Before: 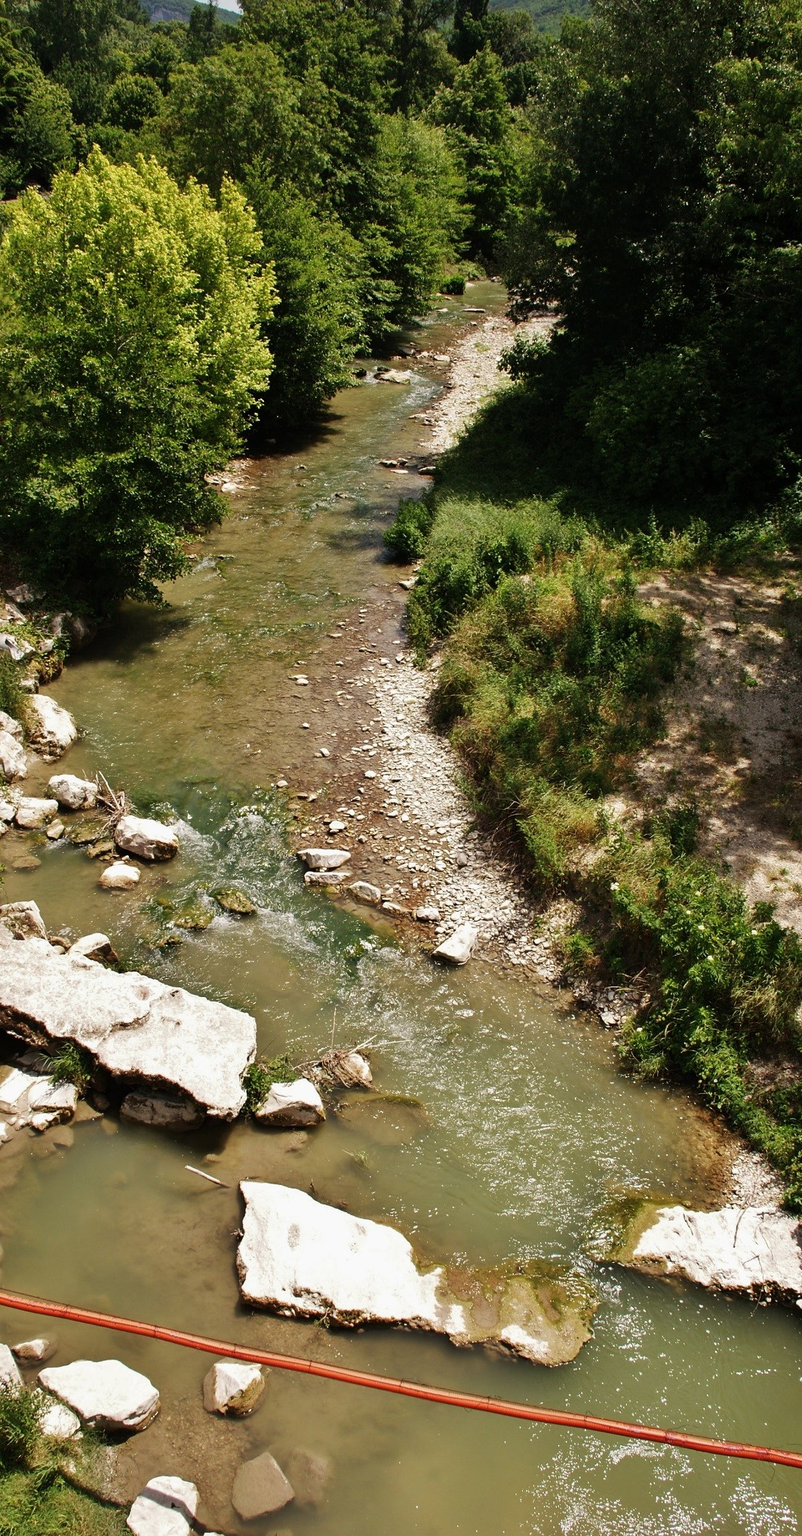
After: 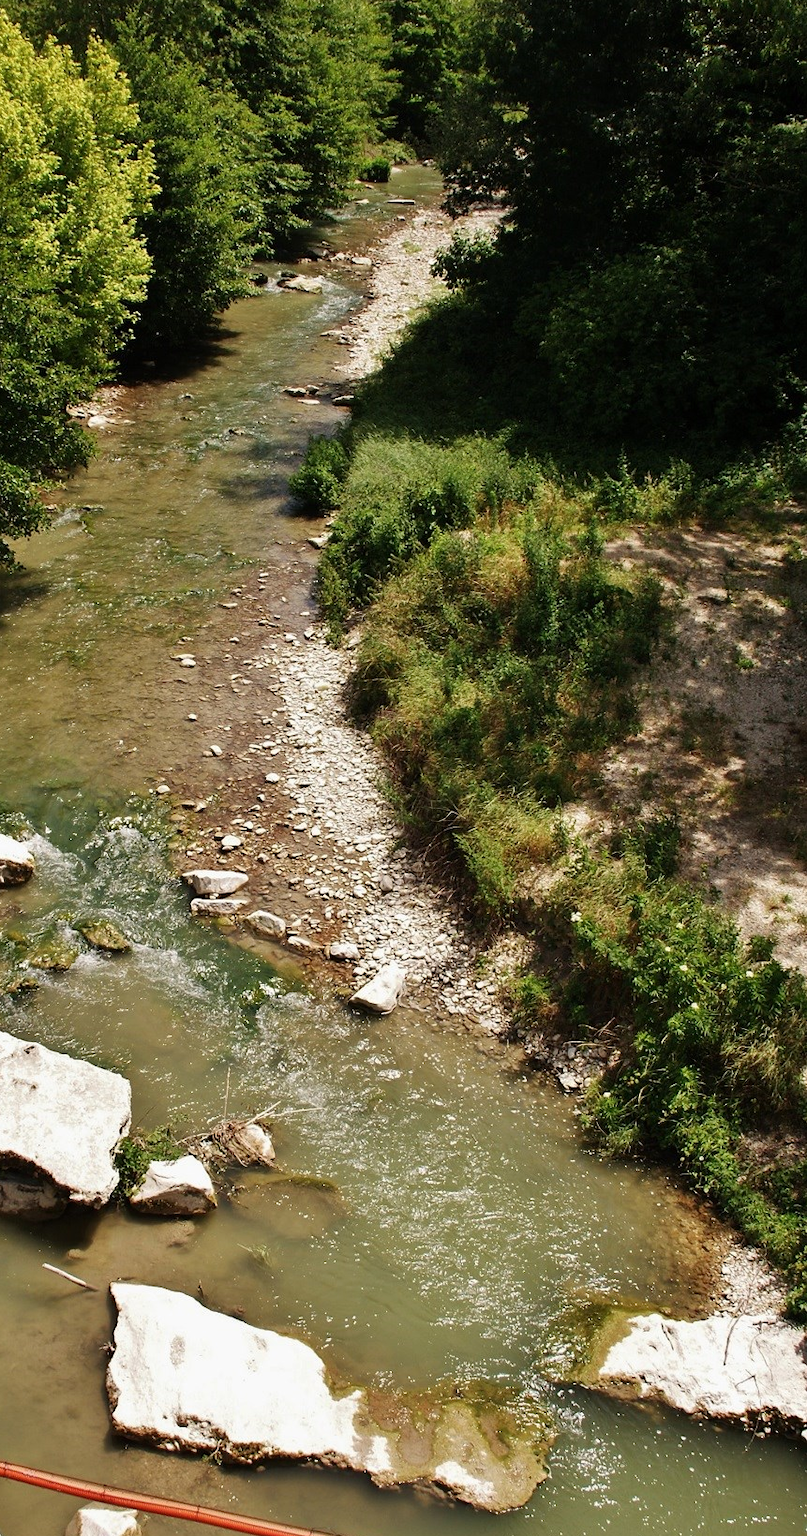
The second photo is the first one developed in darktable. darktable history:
crop: left 18.83%, top 9.669%, right 0.001%, bottom 9.788%
